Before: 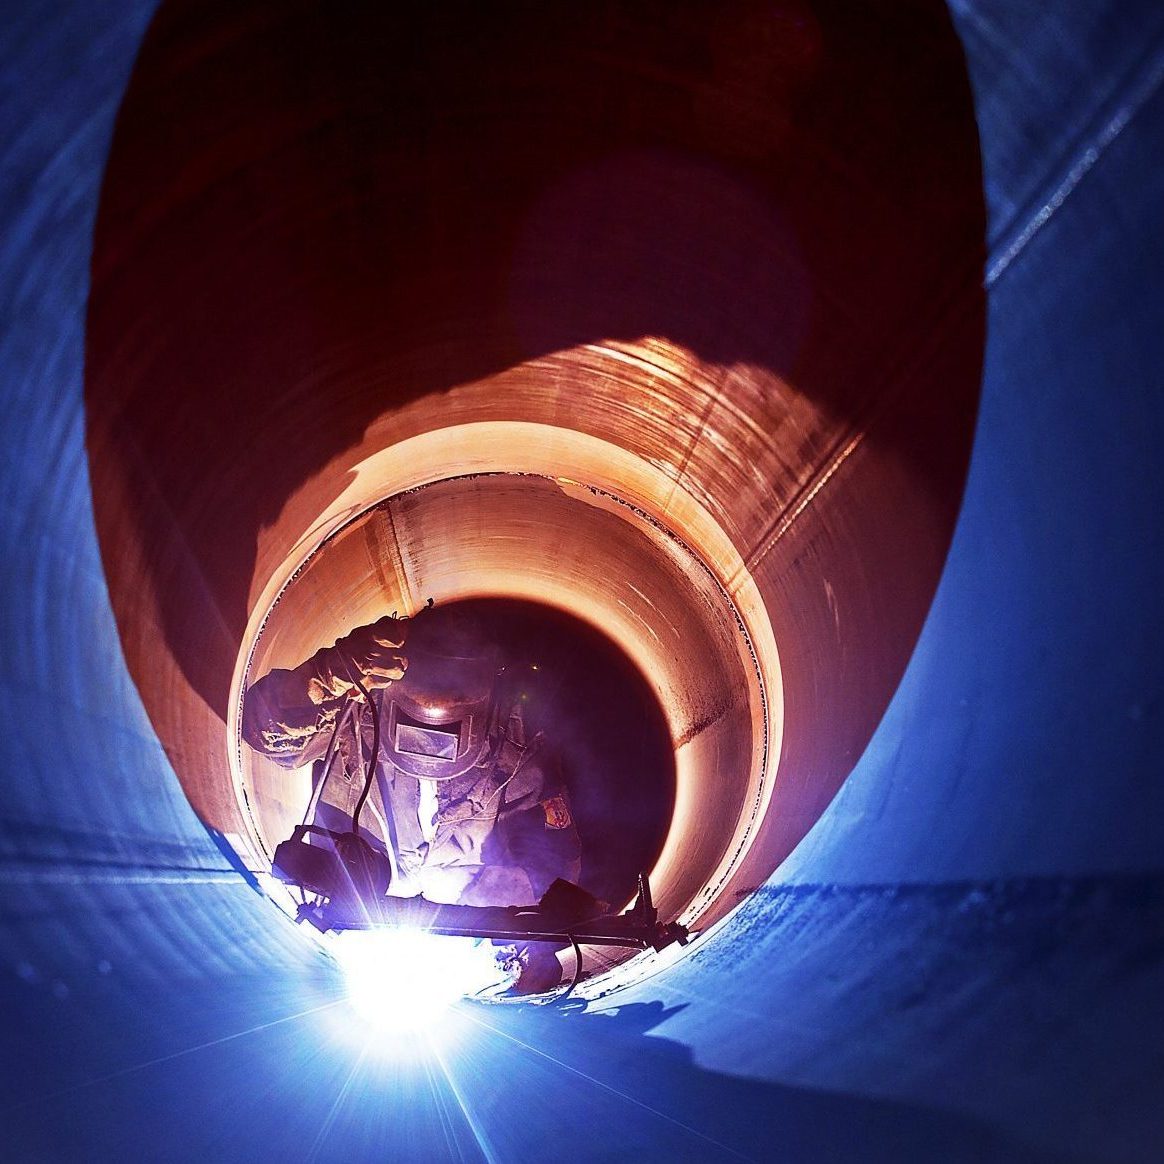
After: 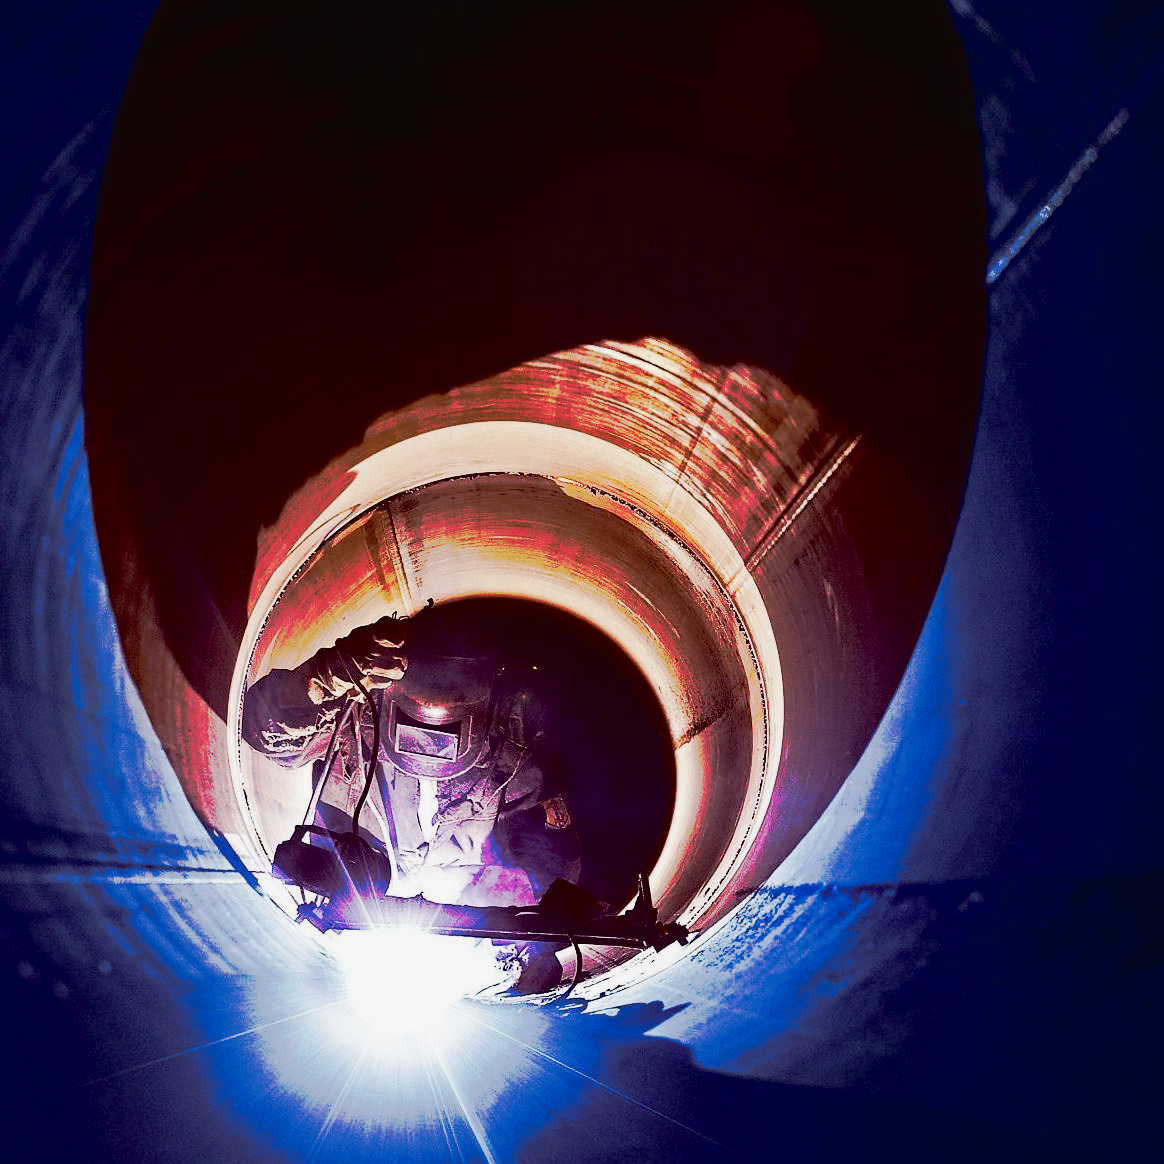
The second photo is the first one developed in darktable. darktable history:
contrast brightness saturation: contrast -0.05, saturation -0.41
exposure: black level correction 0.029, exposure -0.073 EV, compensate highlight preservation false
tone curve: curves: ch0 [(0, 0) (0.003, 0.003) (0.011, 0.01) (0.025, 0.023) (0.044, 0.042) (0.069, 0.065) (0.1, 0.094) (0.136, 0.128) (0.177, 0.167) (0.224, 0.211) (0.277, 0.261) (0.335, 0.316) (0.399, 0.376) (0.468, 0.441) (0.543, 0.685) (0.623, 0.741) (0.709, 0.8) (0.801, 0.863) (0.898, 0.929) (1, 1)], preserve colors none
